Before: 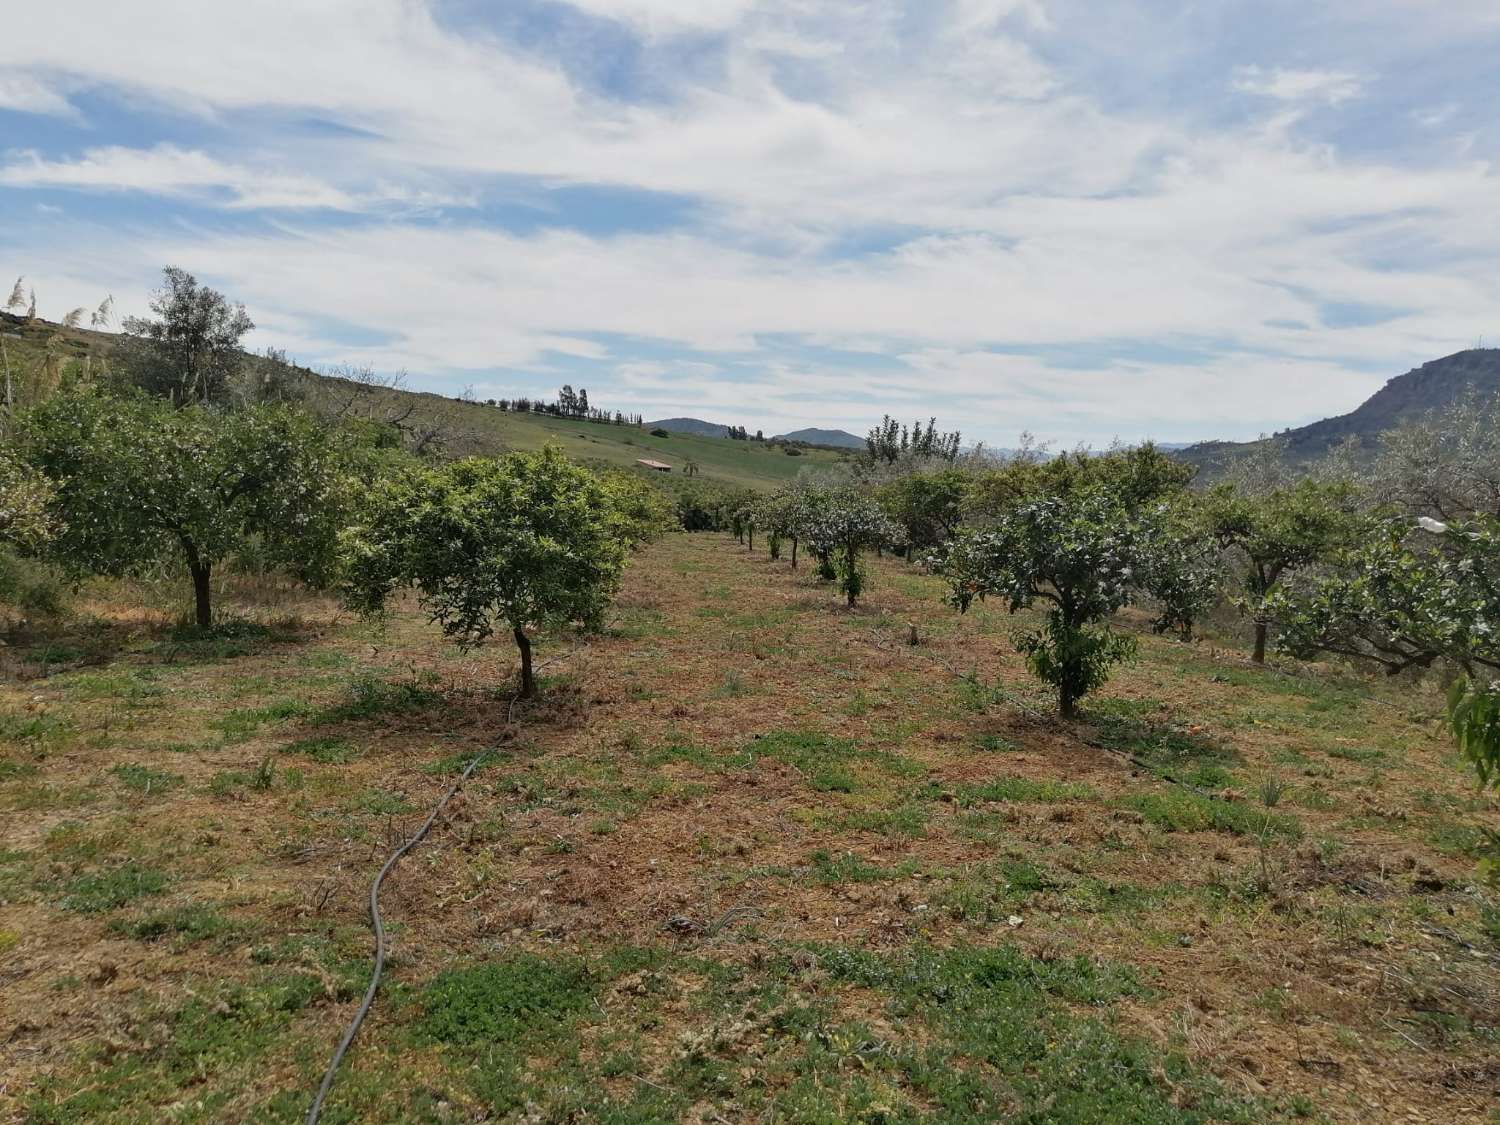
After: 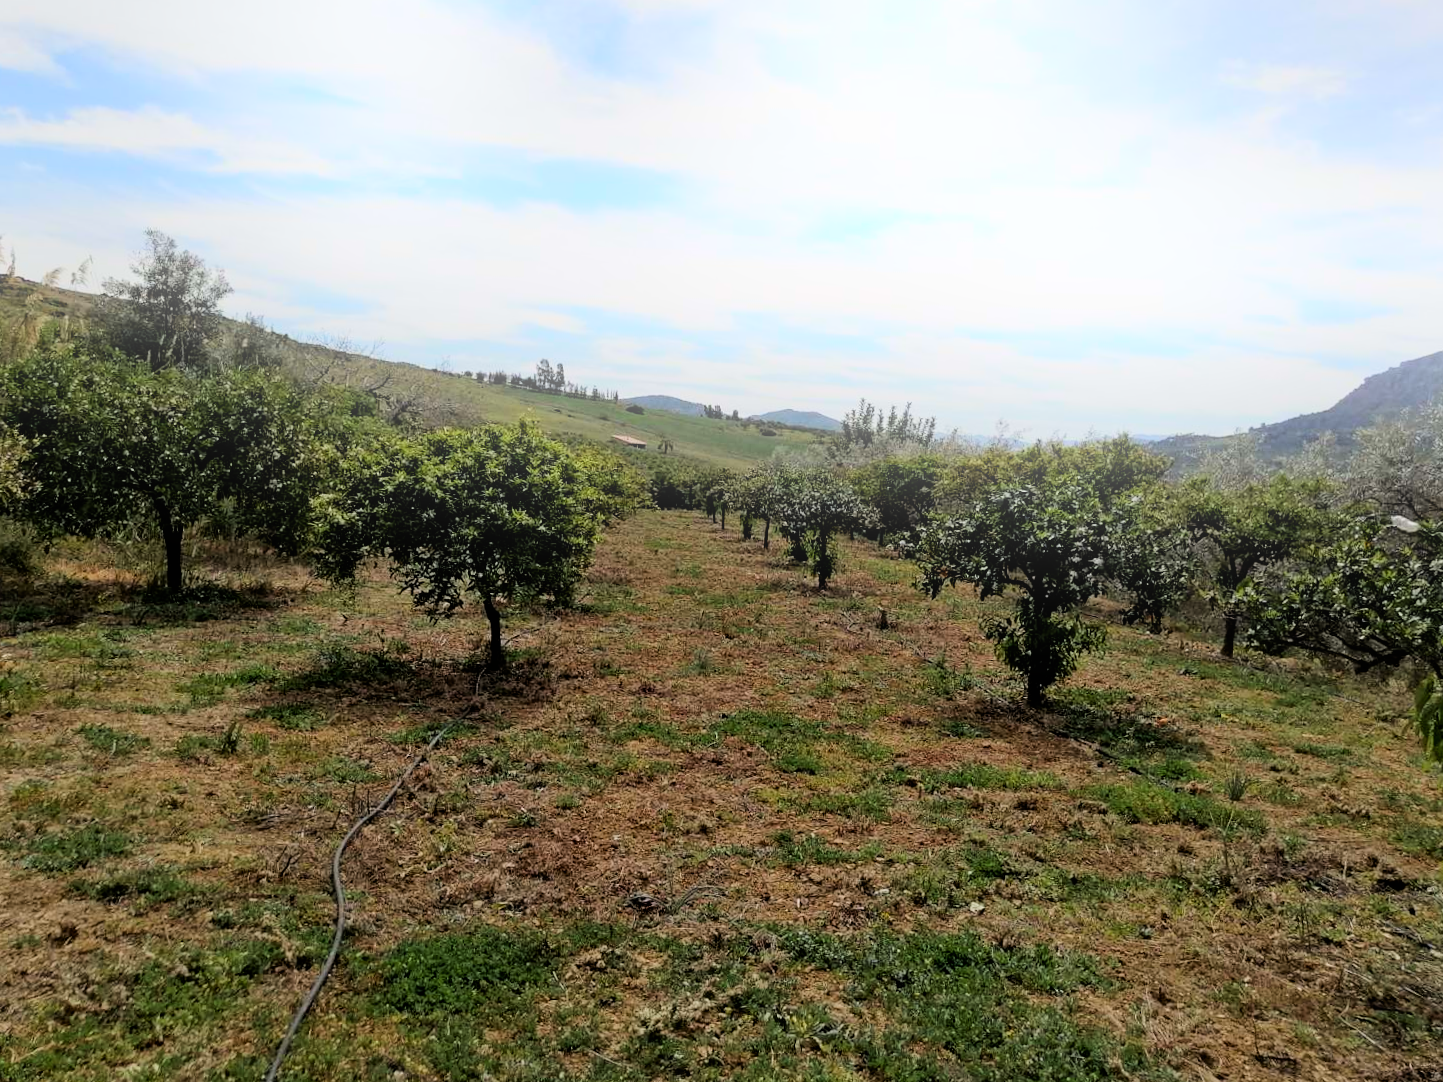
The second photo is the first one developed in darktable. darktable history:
filmic rgb: black relative exposure -5 EV, hardness 2.88, contrast 1.3
contrast brightness saturation: contrast 0.08, saturation 0.2
crop and rotate: angle -1.69°
bloom: on, module defaults
